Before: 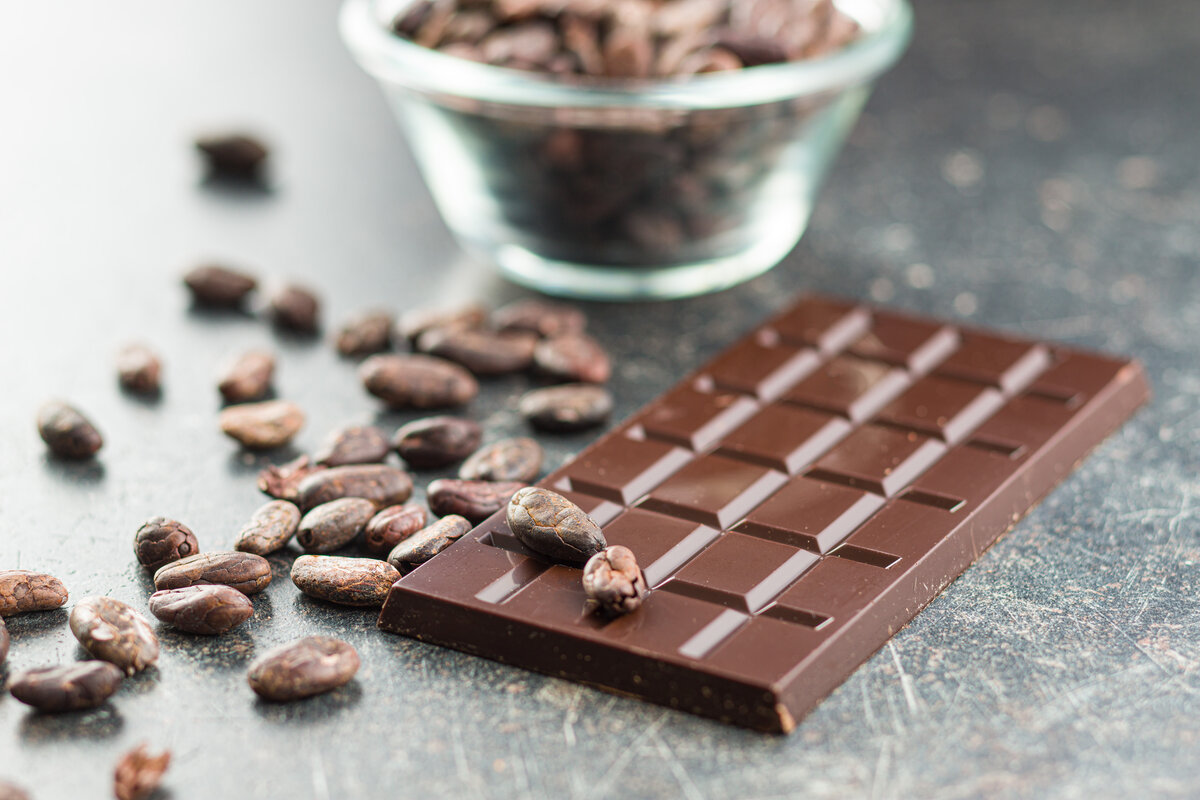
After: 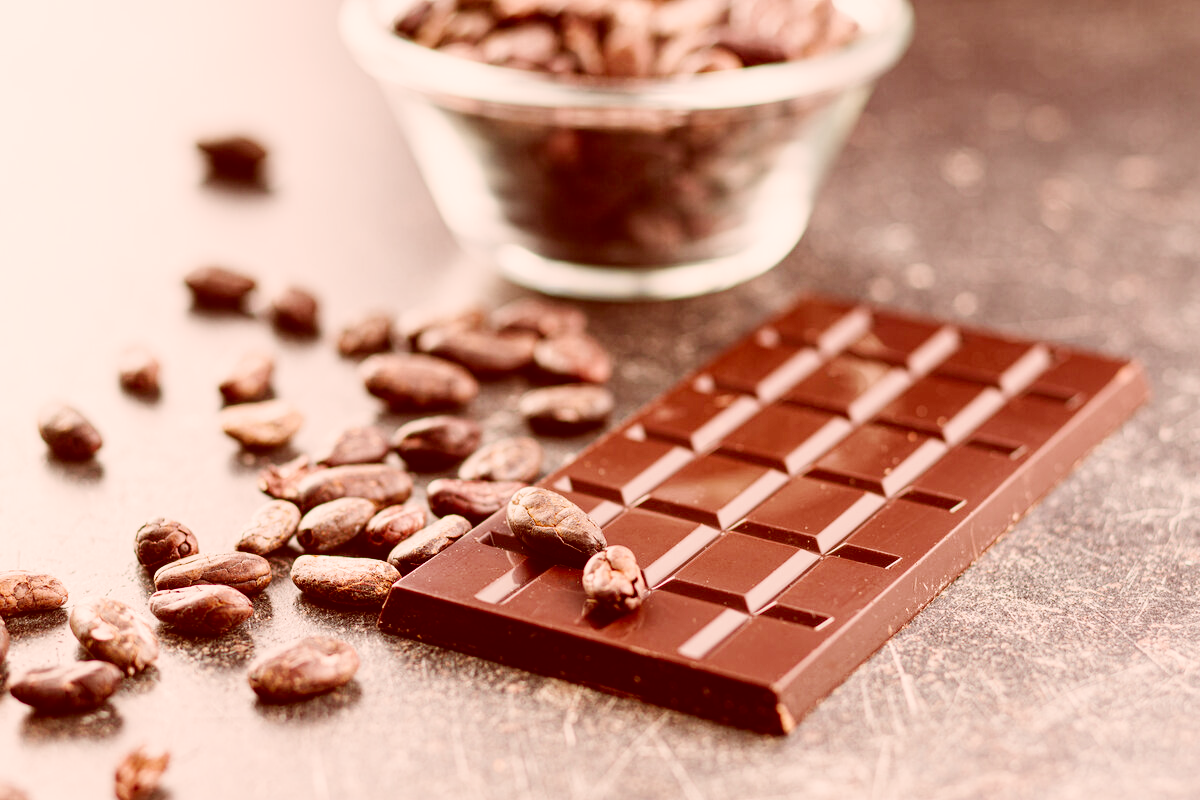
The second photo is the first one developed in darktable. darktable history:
color correction: highlights a* 9.03, highlights b* 8.71, shadows a* 40, shadows b* 40, saturation 0.8
exposure: exposure 0.2 EV, compensate highlight preservation false
contrast brightness saturation: contrast -0.08, brightness -0.04, saturation -0.11
base curve: curves: ch0 [(0, 0) (0.032, 0.025) (0.121, 0.166) (0.206, 0.329) (0.605, 0.79) (1, 1)], preserve colors none
